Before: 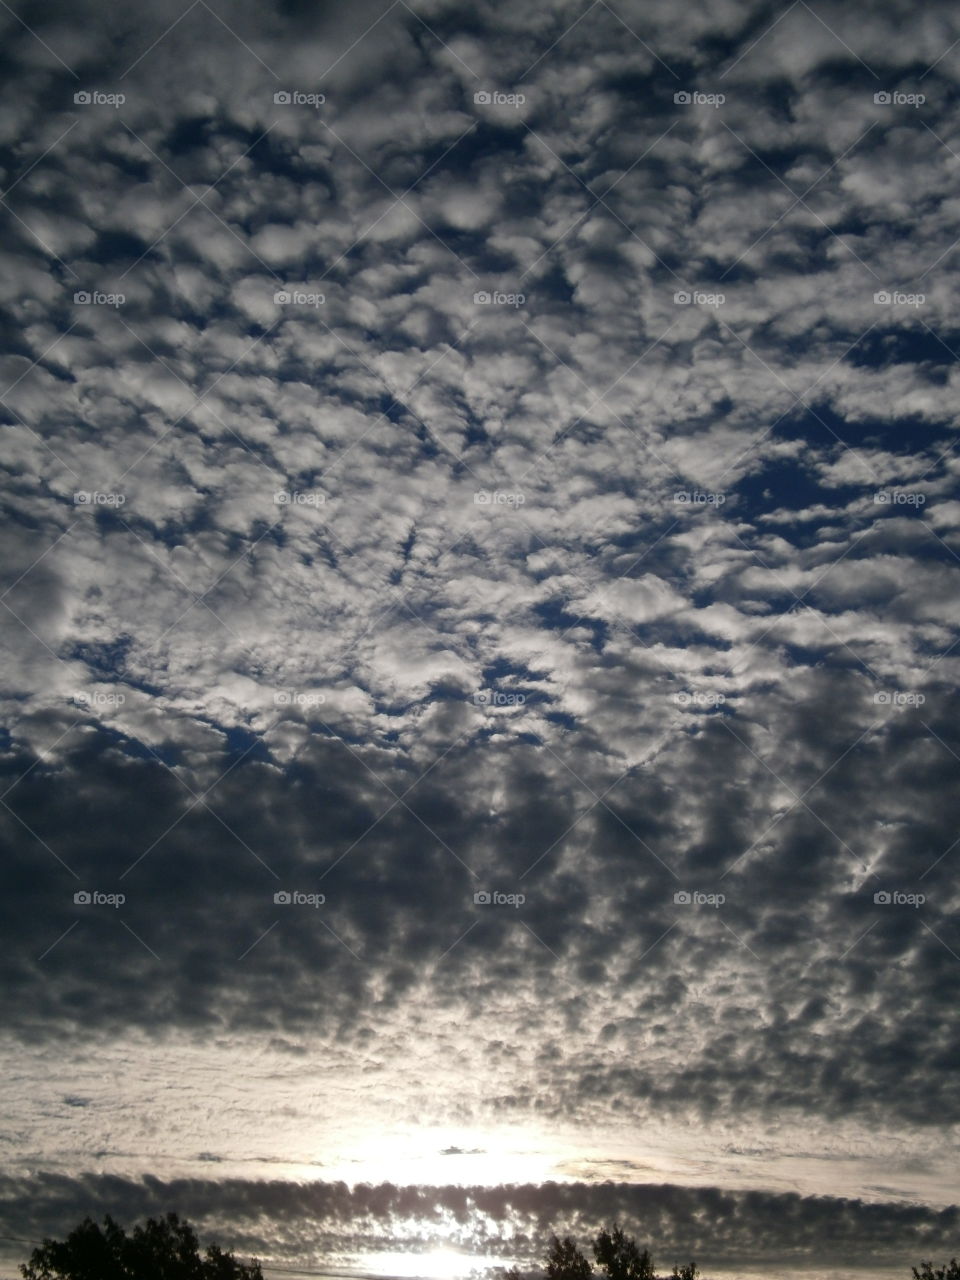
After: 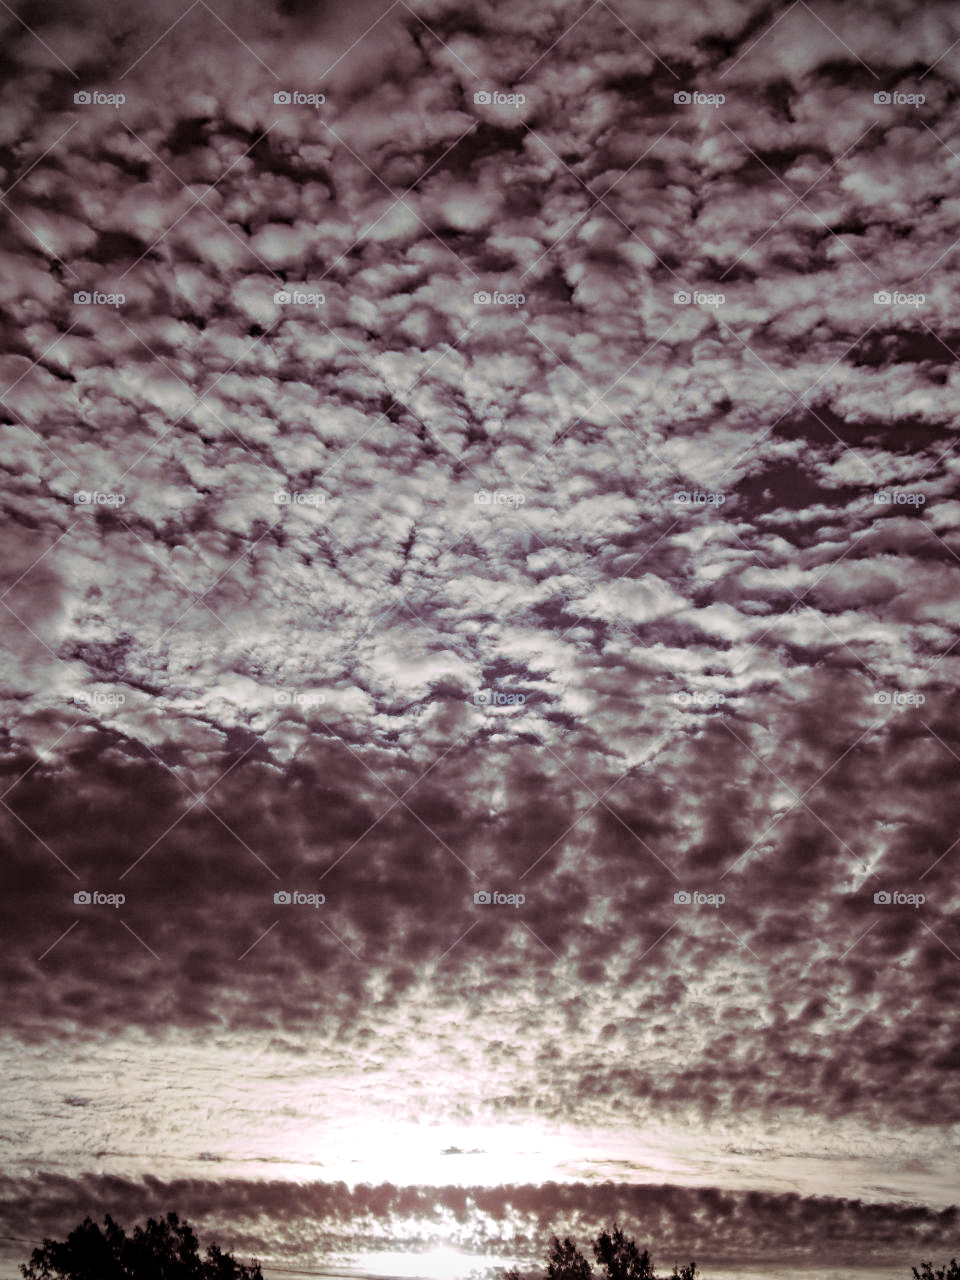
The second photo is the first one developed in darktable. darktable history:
local contrast: highlights 100%, shadows 100%, detail 120%, midtone range 0.2
haze removal: strength 0.29, distance 0.25, compatibility mode true, adaptive false
filmic: grey point source 18, black point source -8.65, white point source 2.45, grey point target 18, white point target 100, output power 2.2, latitude stops 2, contrast 1.5, saturation 100, global saturation 100
vignetting: fall-off start 91.19%
split-toning: highlights › hue 298.8°, highlights › saturation 0.73, compress 41.76%
contrast brightness saturation: brightness 0.28
vibrance: on, module defaults
